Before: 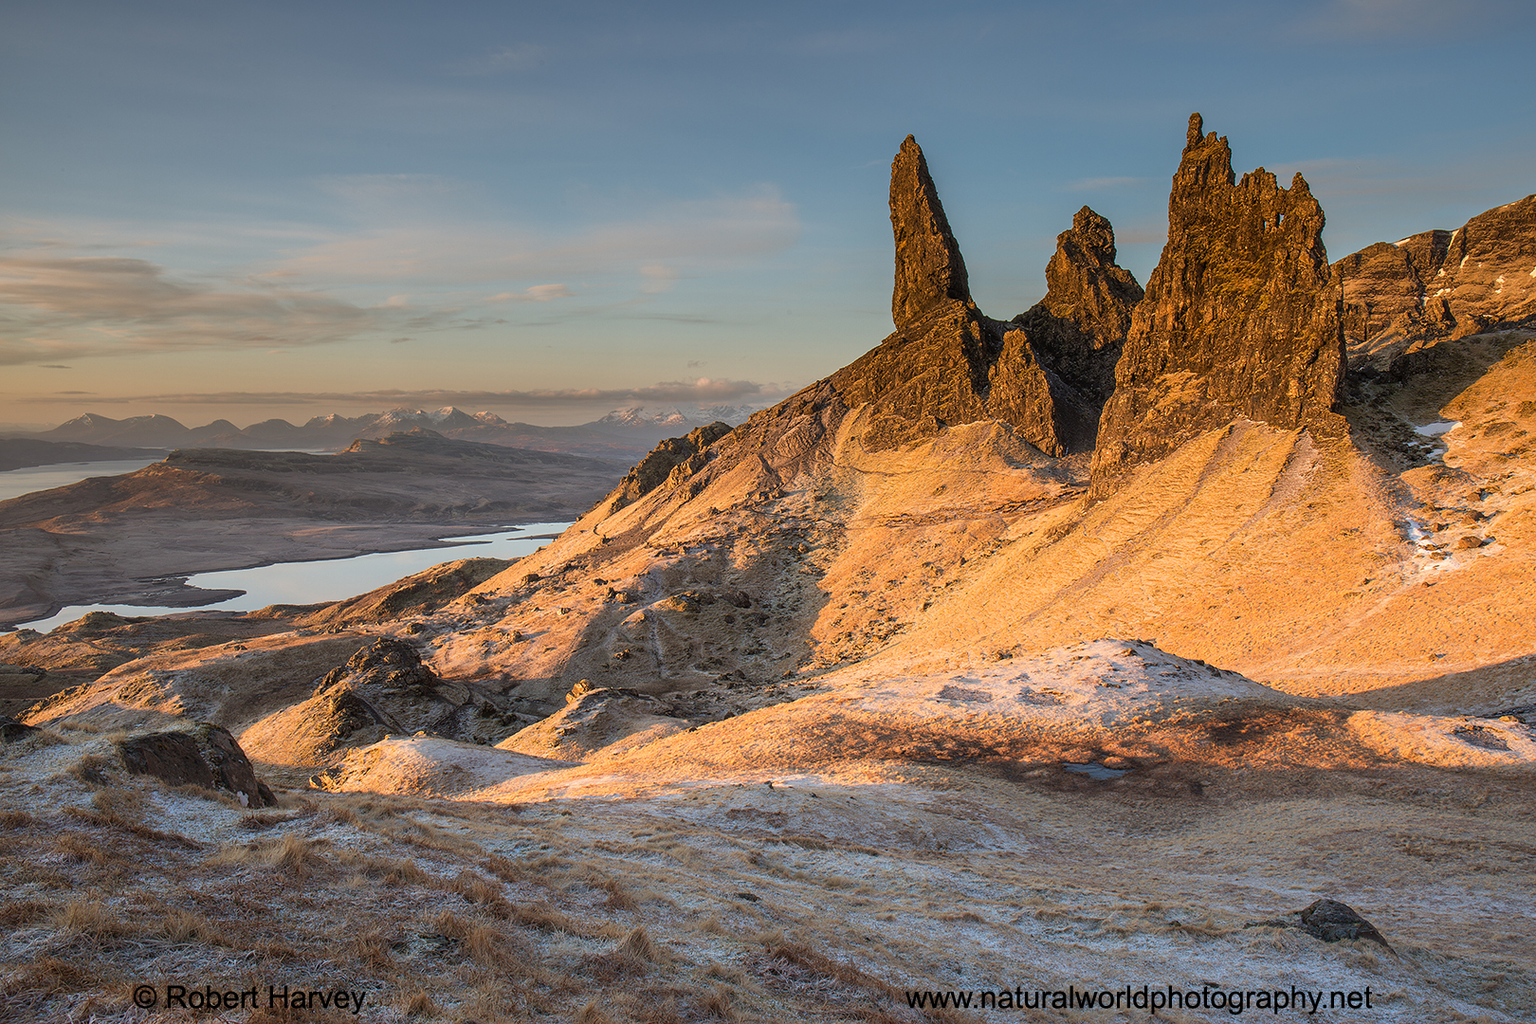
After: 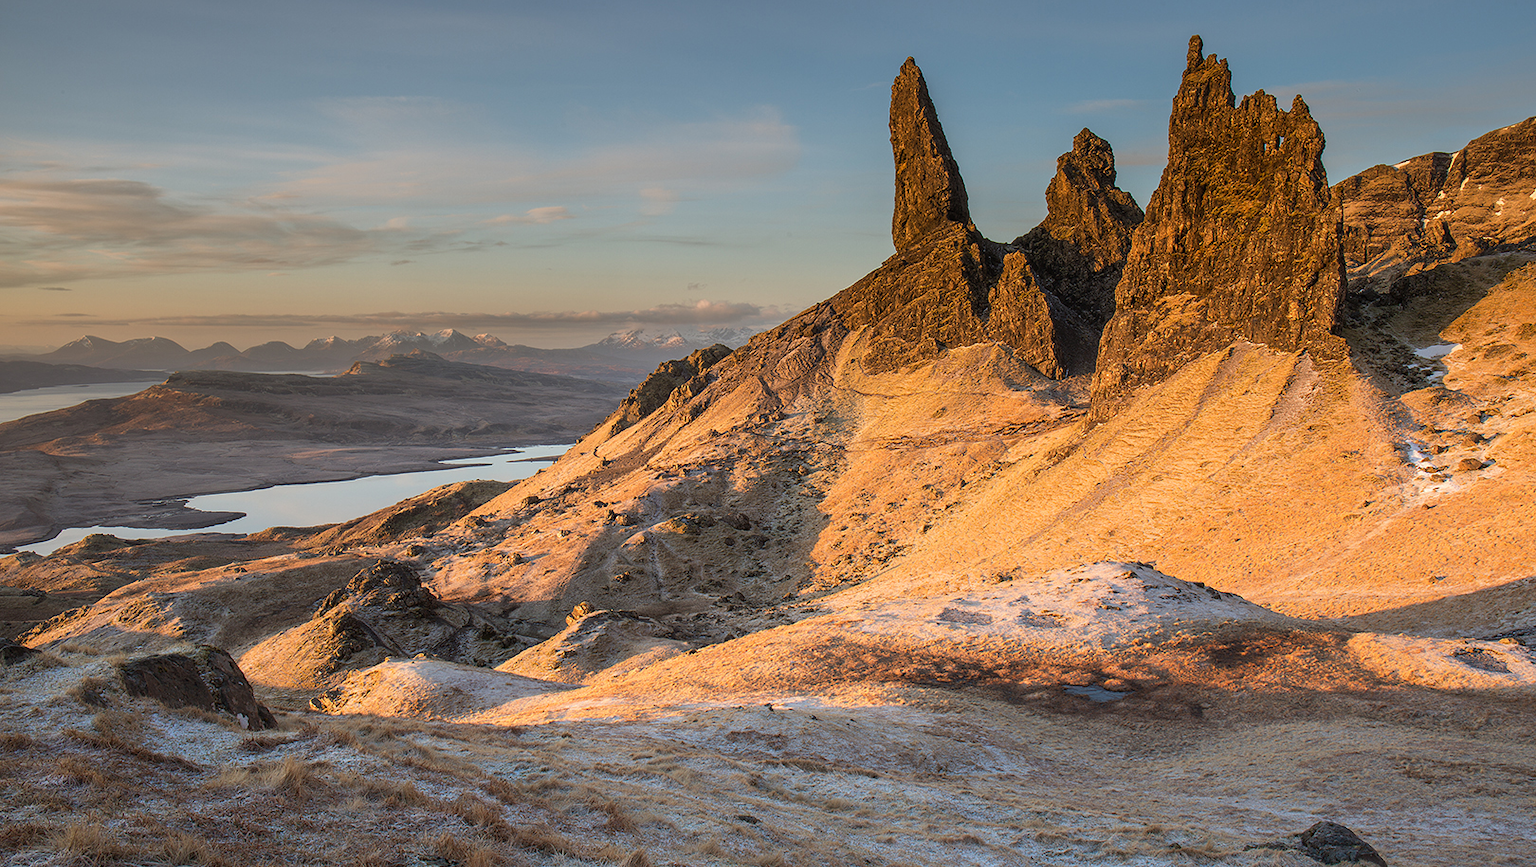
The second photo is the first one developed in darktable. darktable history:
crop: top 7.619%, bottom 7.595%
